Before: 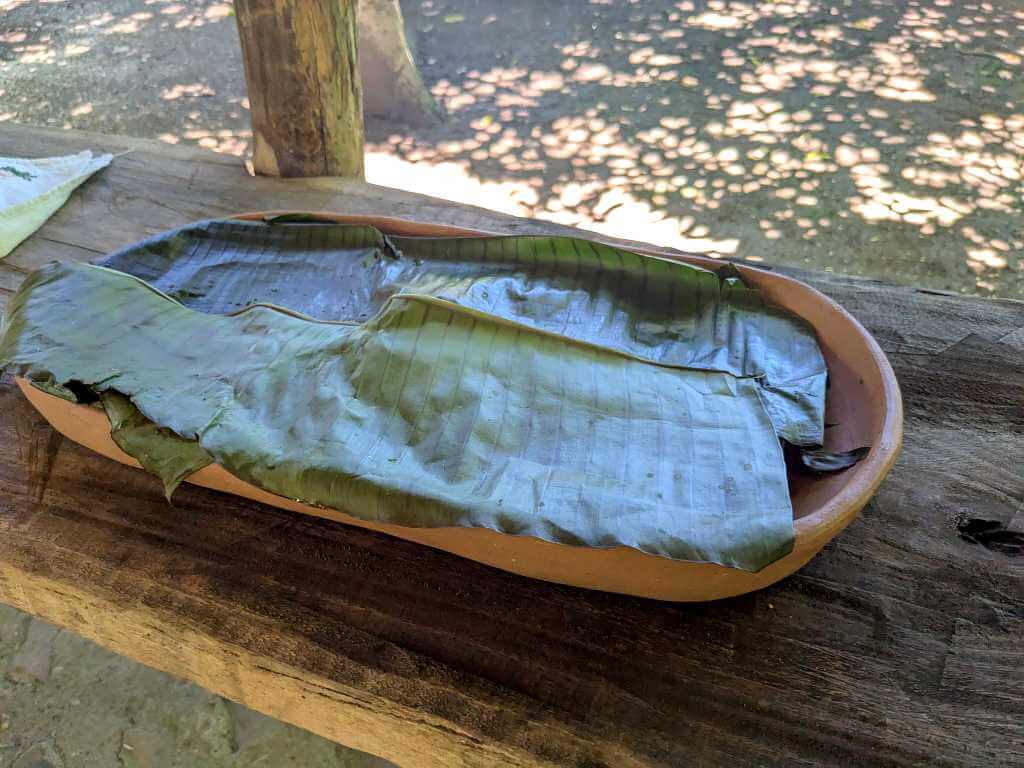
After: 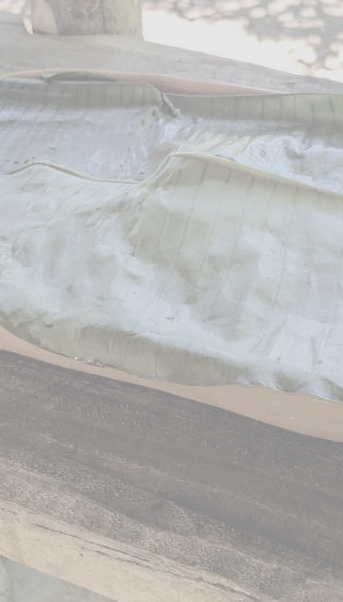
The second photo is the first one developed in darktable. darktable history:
crop and rotate: left 21.77%, top 18.528%, right 44.676%, bottom 2.997%
color balance: lift [1.01, 1, 1, 1], gamma [1.097, 1, 1, 1], gain [0.85, 1, 1, 1]
contrast brightness saturation: contrast -0.32, brightness 0.75, saturation -0.78
